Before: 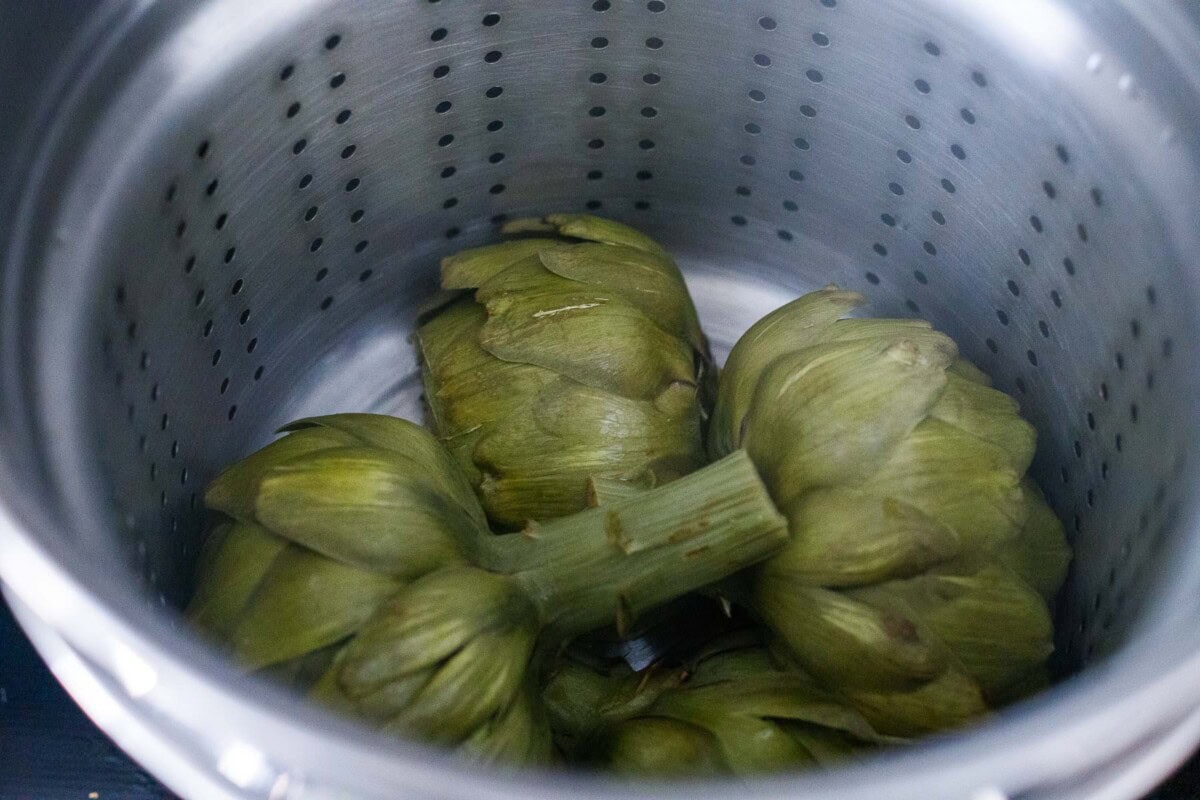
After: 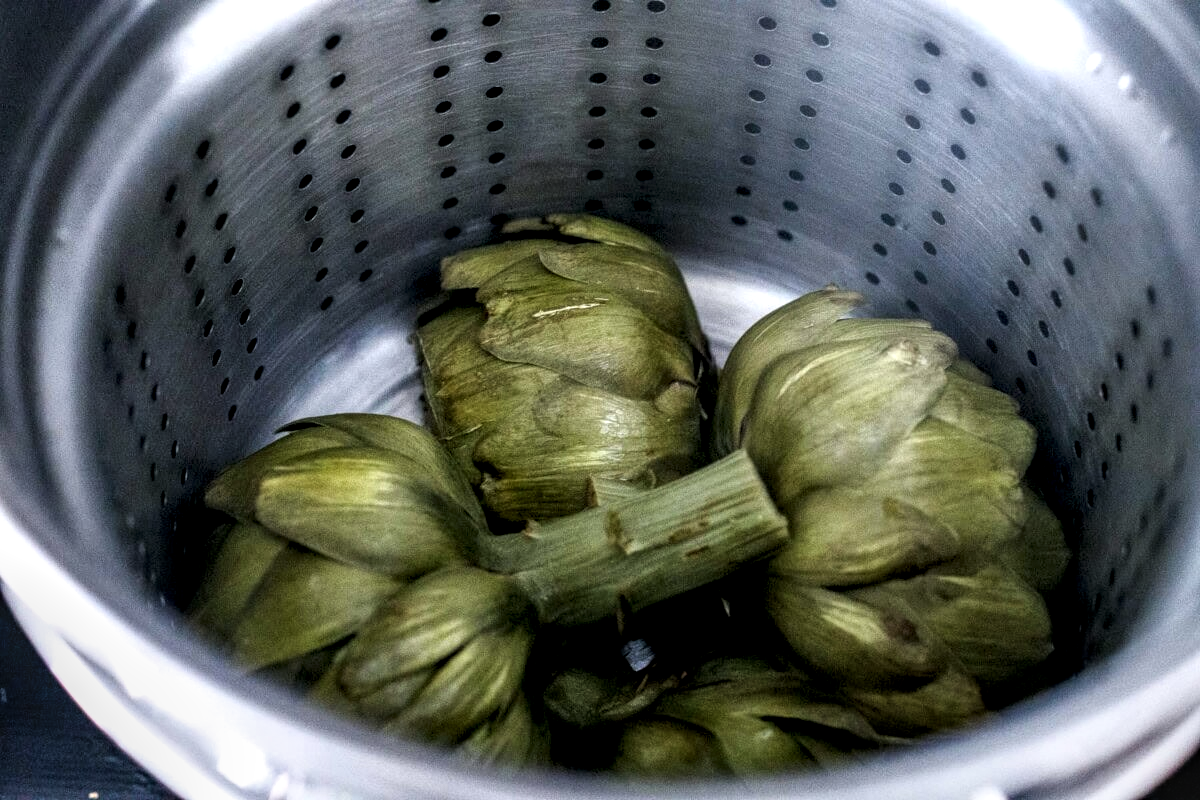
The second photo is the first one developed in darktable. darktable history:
local contrast: highlights 26%, detail 150%
filmic rgb: black relative exposure -7.98 EV, white relative exposure 2.18 EV, threshold 3.04 EV, hardness 7.04, enable highlight reconstruction true
shadows and highlights: low approximation 0.01, soften with gaussian
